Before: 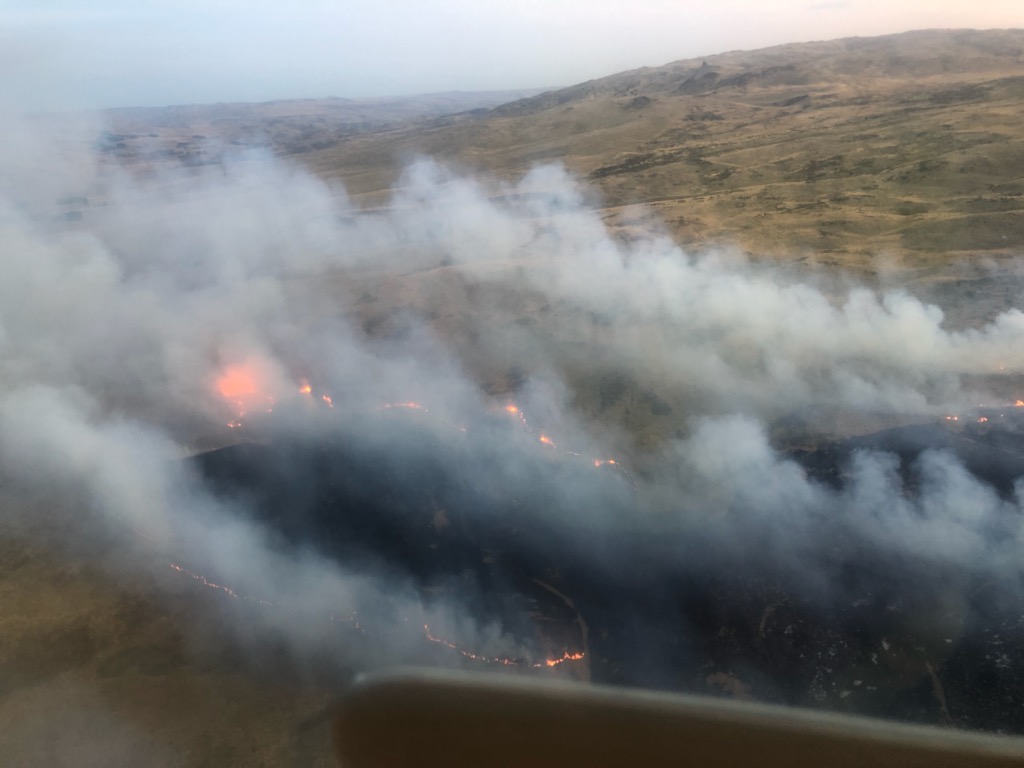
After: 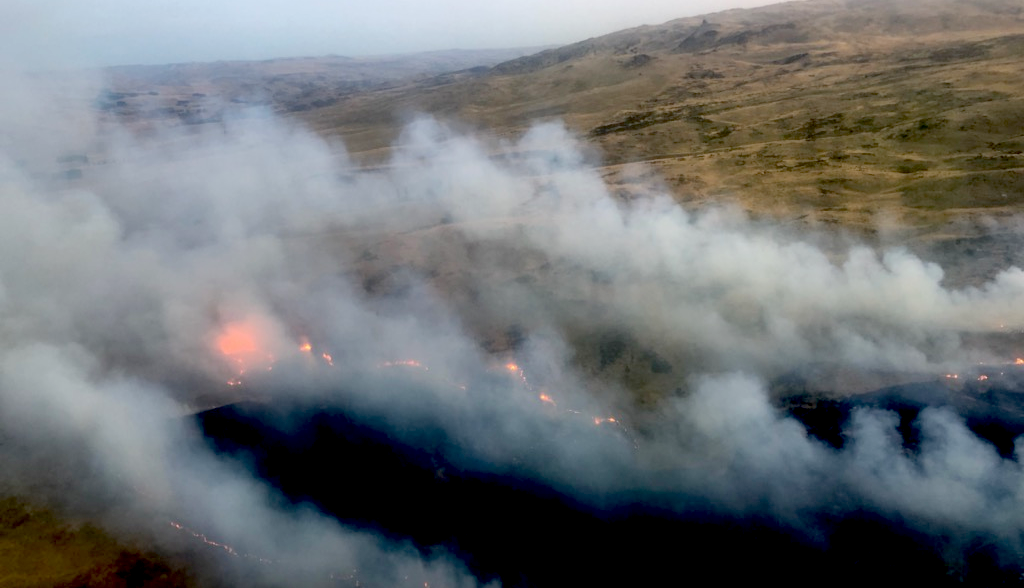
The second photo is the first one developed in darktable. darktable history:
exposure: black level correction 0.058, compensate exposure bias true, compensate highlight preservation false
crop: top 5.59%, bottom 17.807%
